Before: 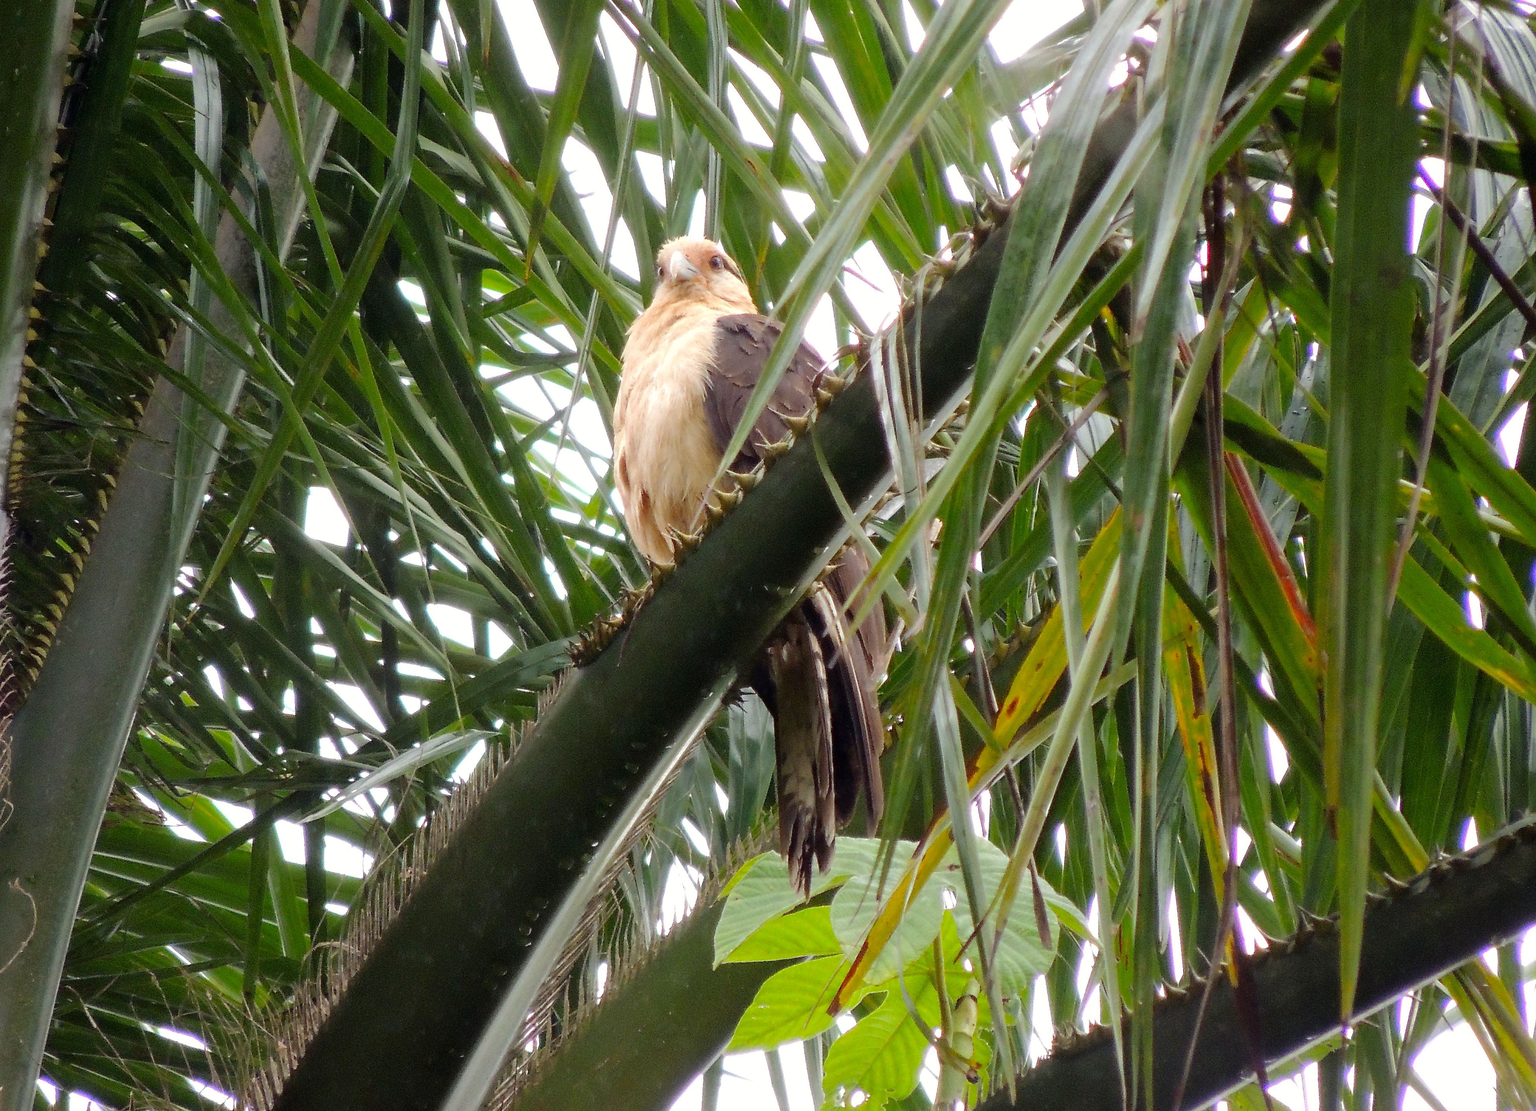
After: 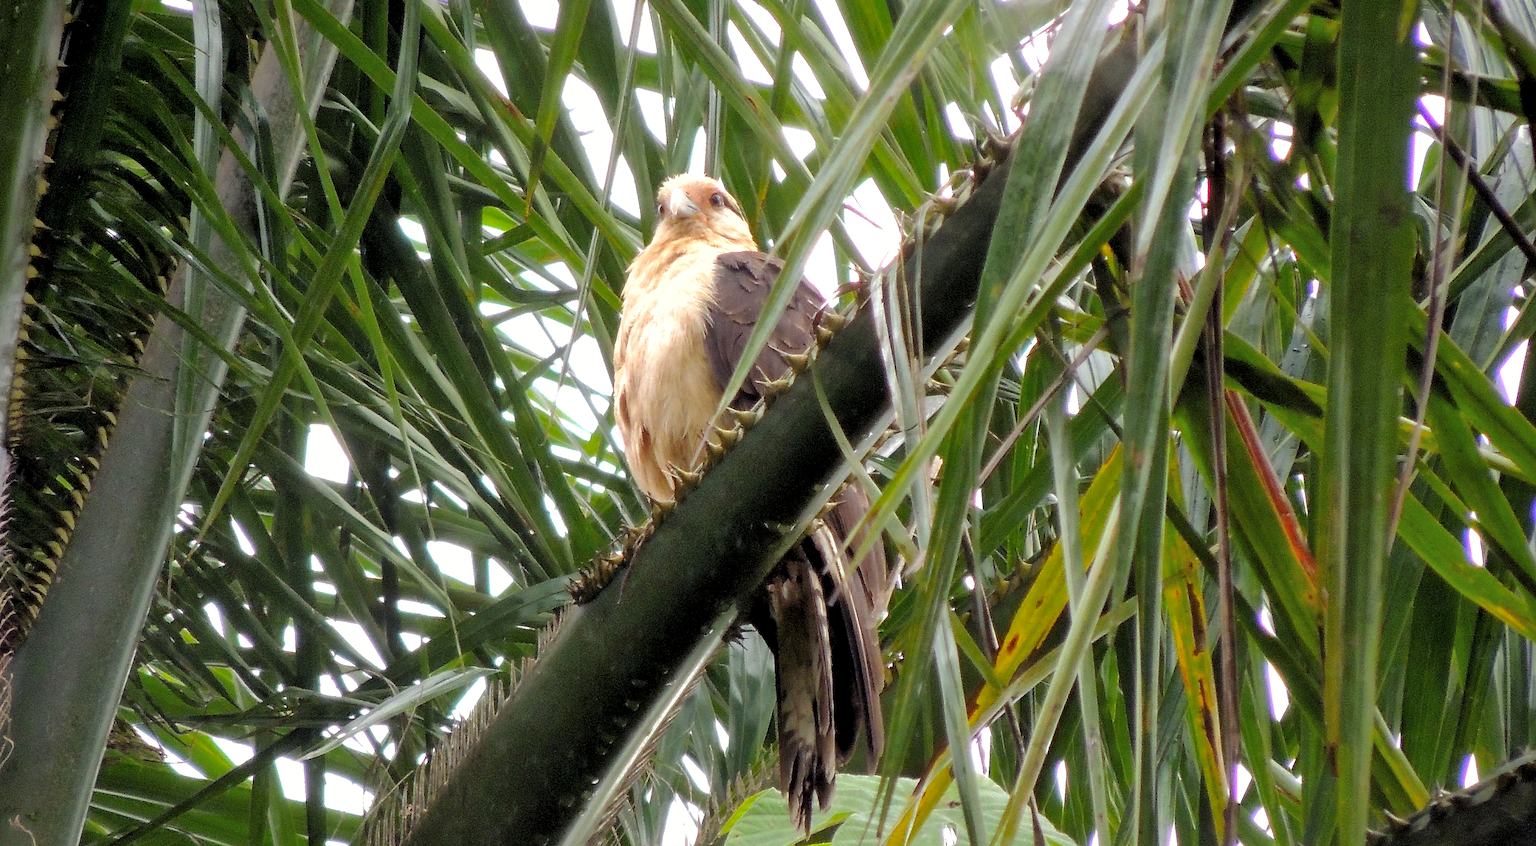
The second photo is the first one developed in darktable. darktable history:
shadows and highlights: on, module defaults
crop: top 5.663%, bottom 18.076%
levels: levels [0.062, 0.494, 0.925]
